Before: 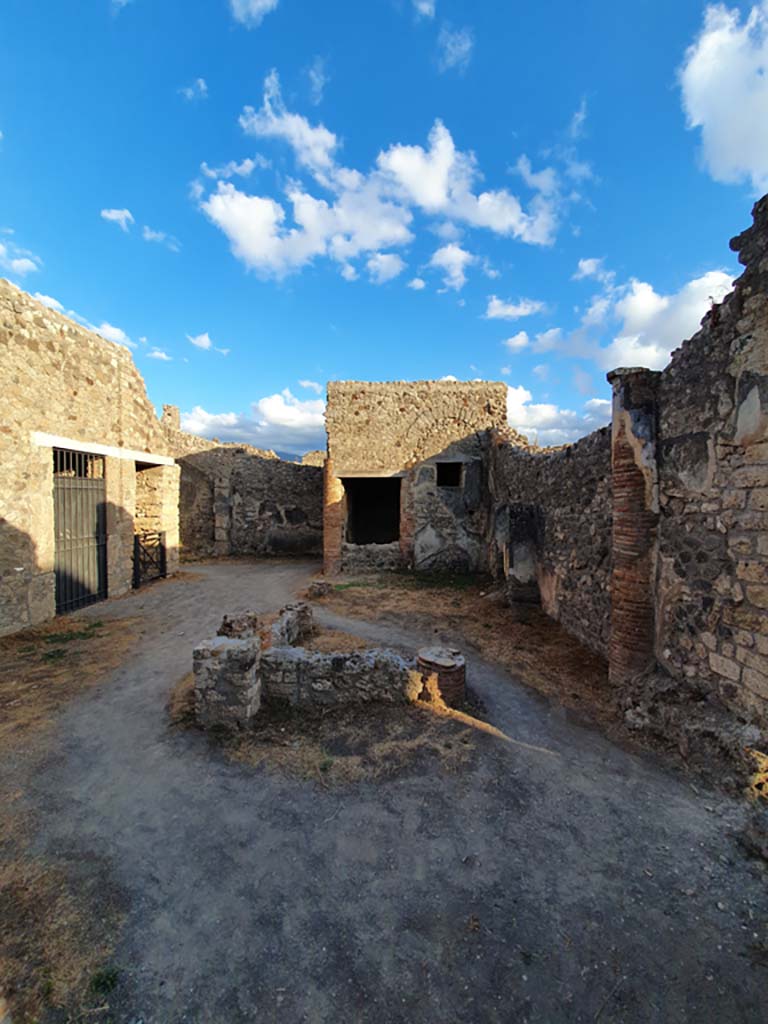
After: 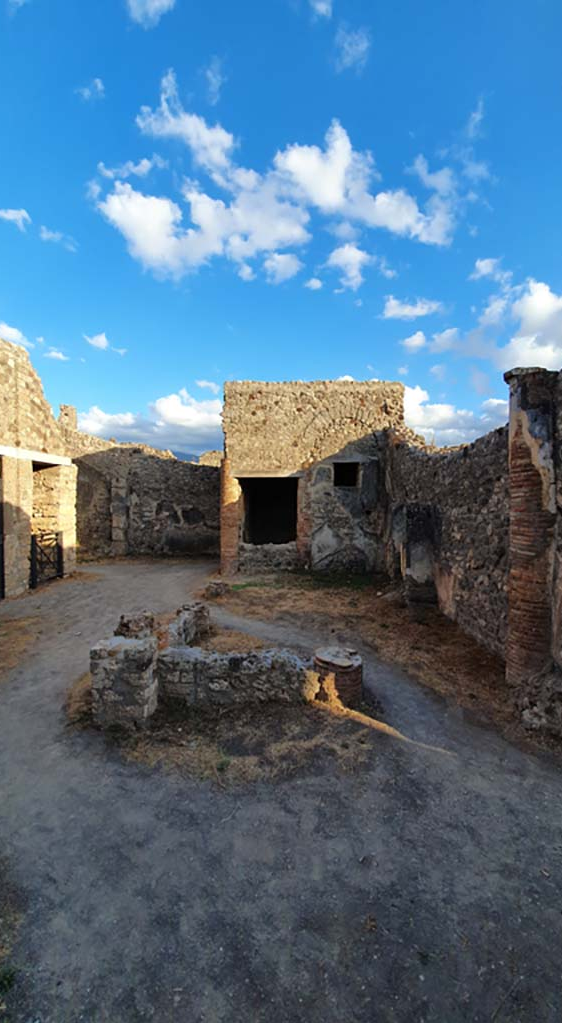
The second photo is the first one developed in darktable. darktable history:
tone equalizer: on, module defaults
crop: left 13.443%, right 13.31%
